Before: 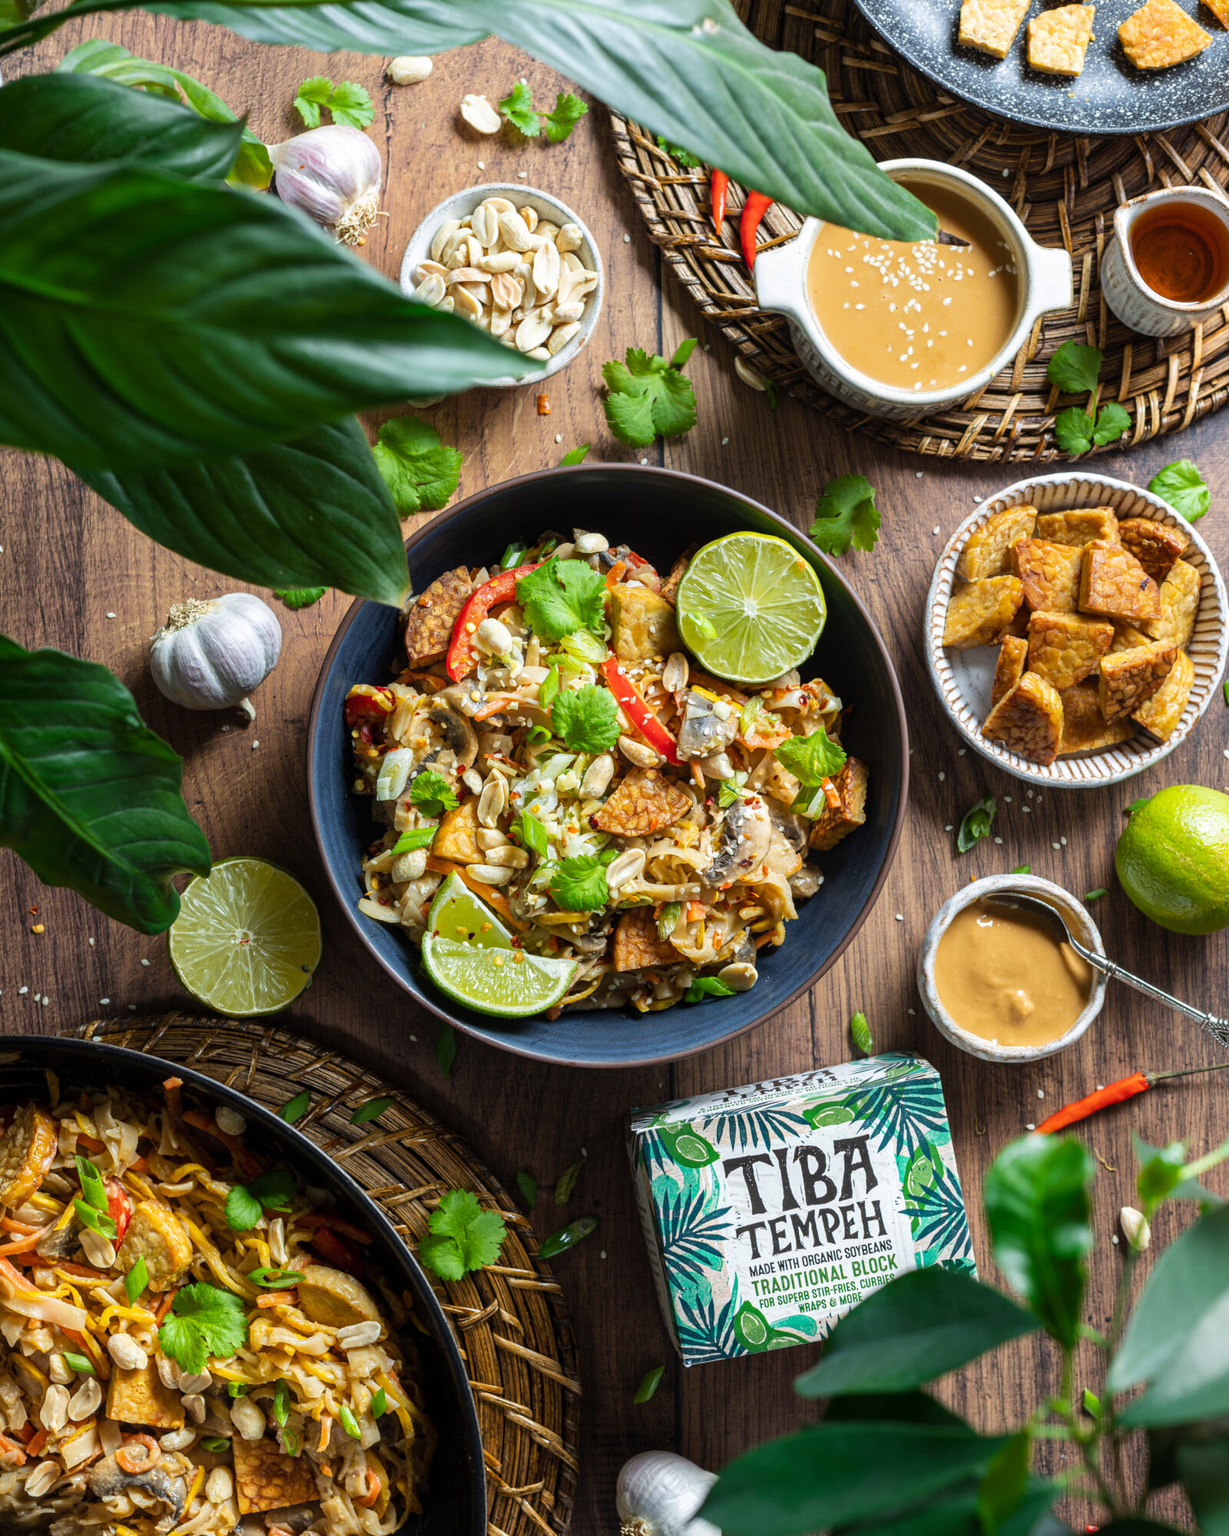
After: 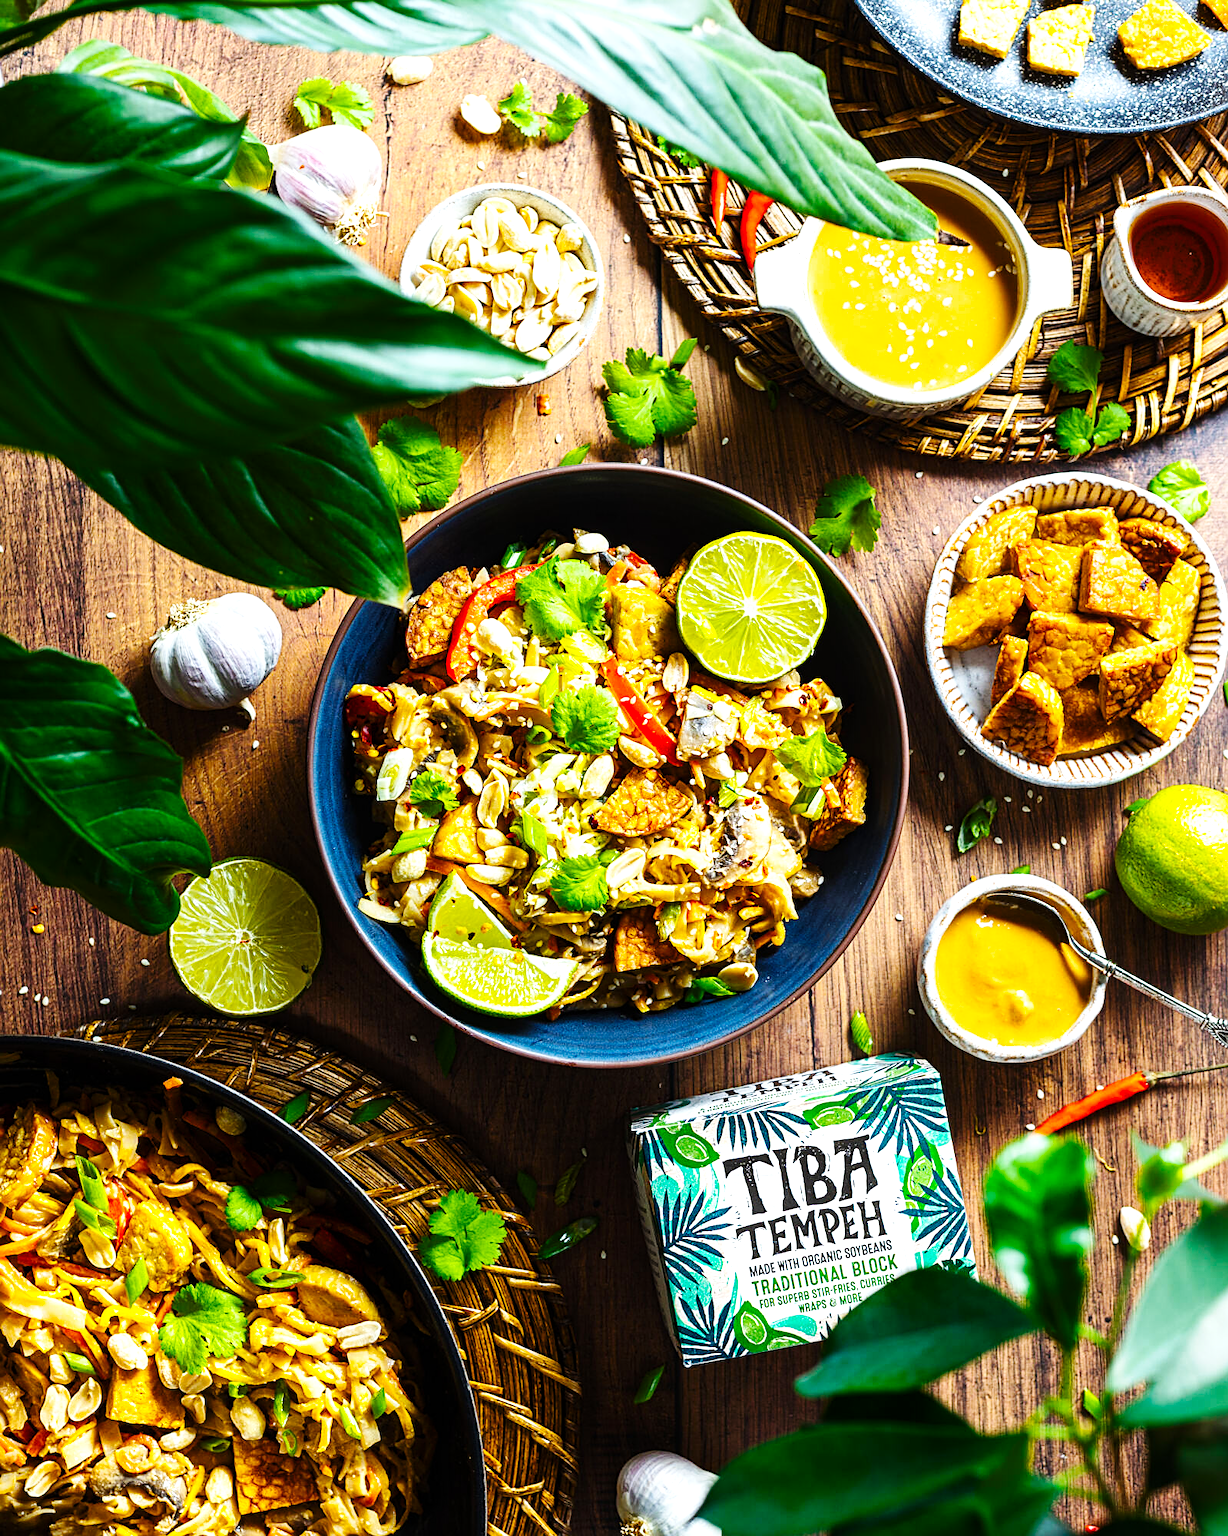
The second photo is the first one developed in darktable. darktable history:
sharpen: on, module defaults
base curve: curves: ch0 [(0, 0) (0.032, 0.025) (0.121, 0.166) (0.206, 0.329) (0.605, 0.79) (1, 1)], preserve colors none
color balance rgb: perceptual saturation grading › global saturation 35.93%, perceptual saturation grading › shadows 34.857%, perceptual brilliance grading › global brilliance -5.199%, perceptual brilliance grading › highlights 24.817%, perceptual brilliance grading › mid-tones 7.029%, perceptual brilliance grading › shadows -4.82%
